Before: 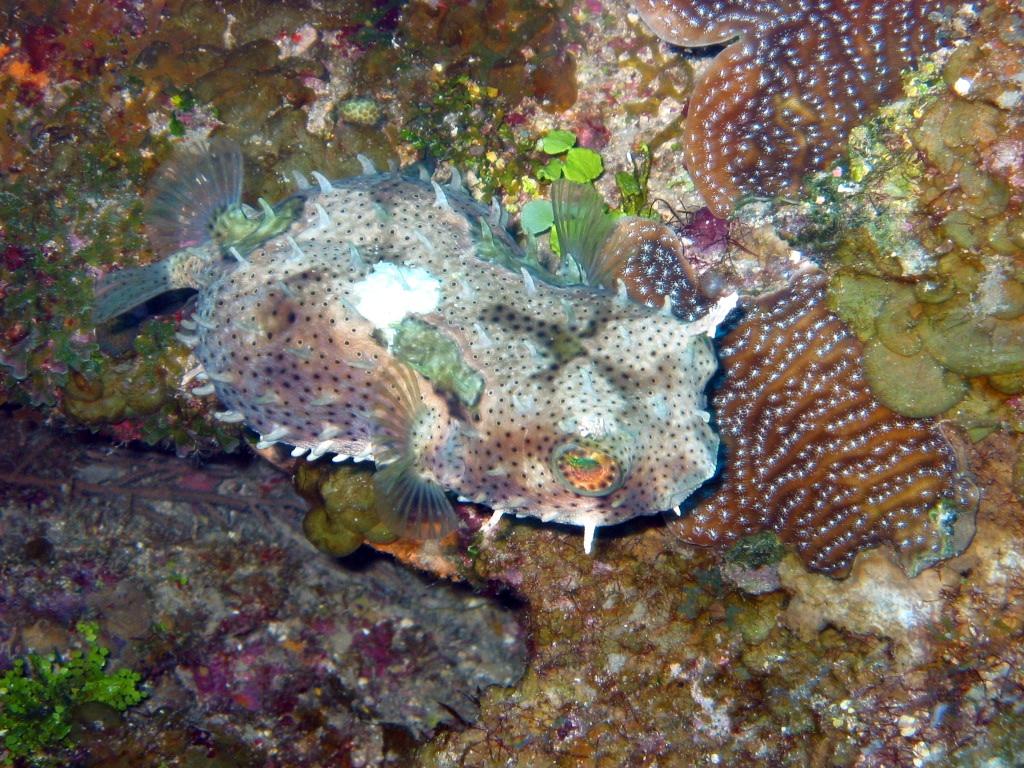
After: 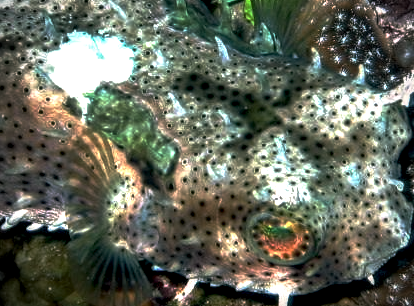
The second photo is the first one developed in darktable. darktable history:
exposure: compensate highlight preservation false
vignetting: fall-off radius 44.79%
local contrast: highlights 21%, detail 198%
tone equalizer: edges refinement/feathering 500, mask exposure compensation -1.57 EV, preserve details no
crop: left 29.934%, top 30.12%, right 29.631%, bottom 30.009%
color correction: highlights a* 4.15, highlights b* 4.96, shadows a* -8.21, shadows b* 4.76
base curve: curves: ch0 [(0, 0) (0.564, 0.291) (0.802, 0.731) (1, 1)], preserve colors none
